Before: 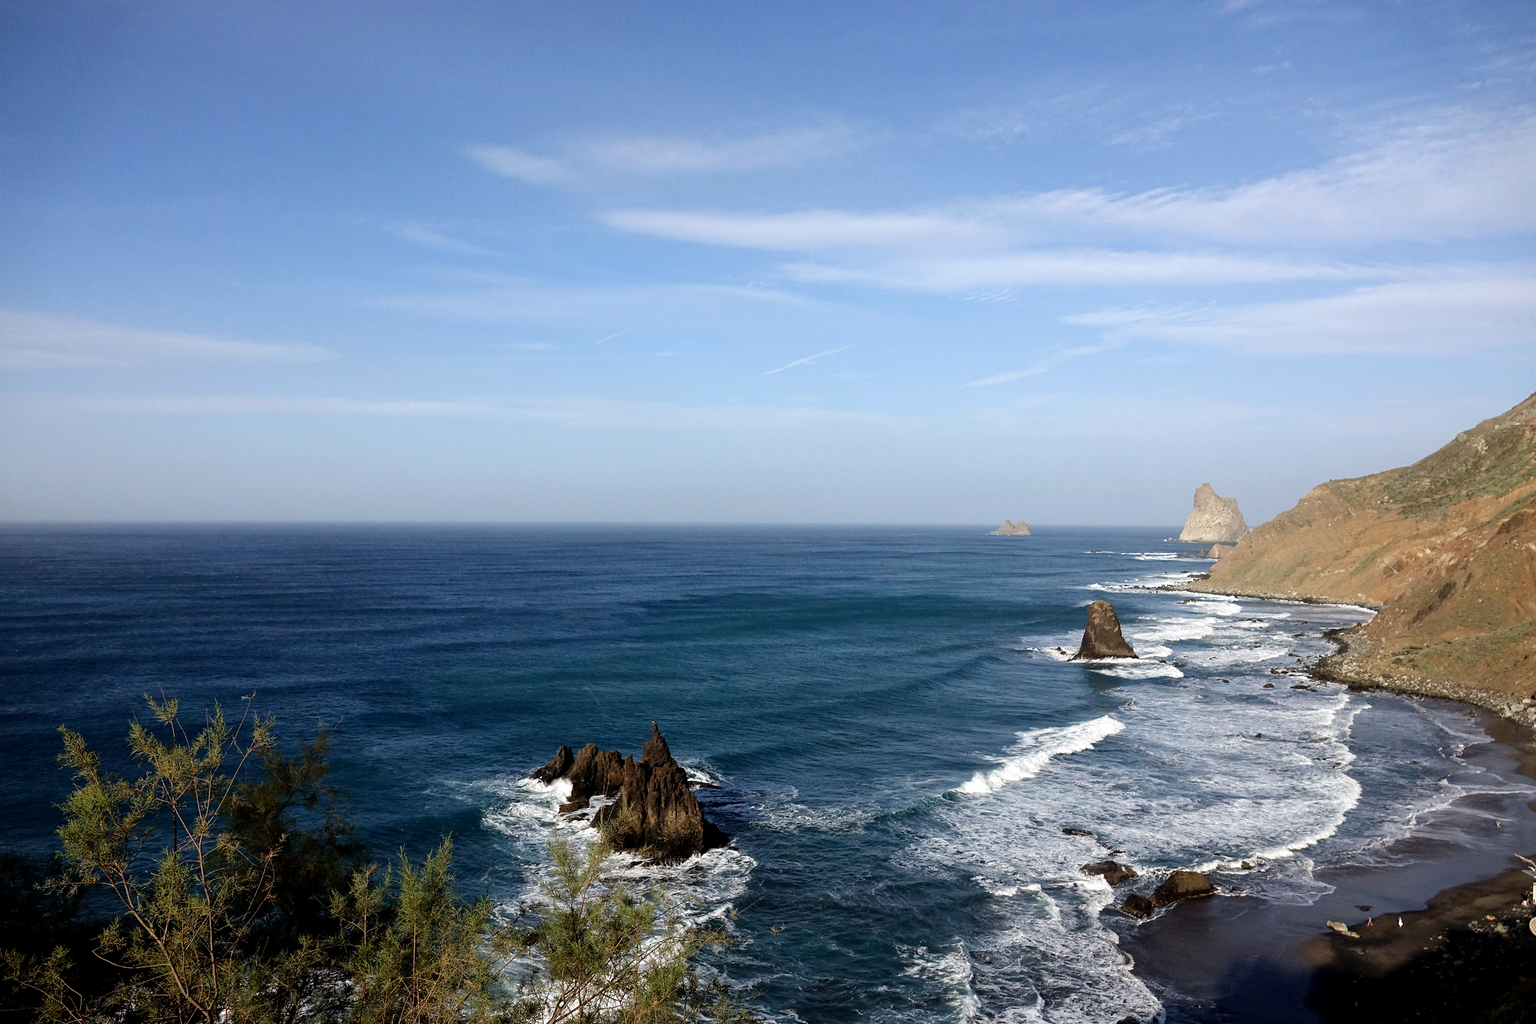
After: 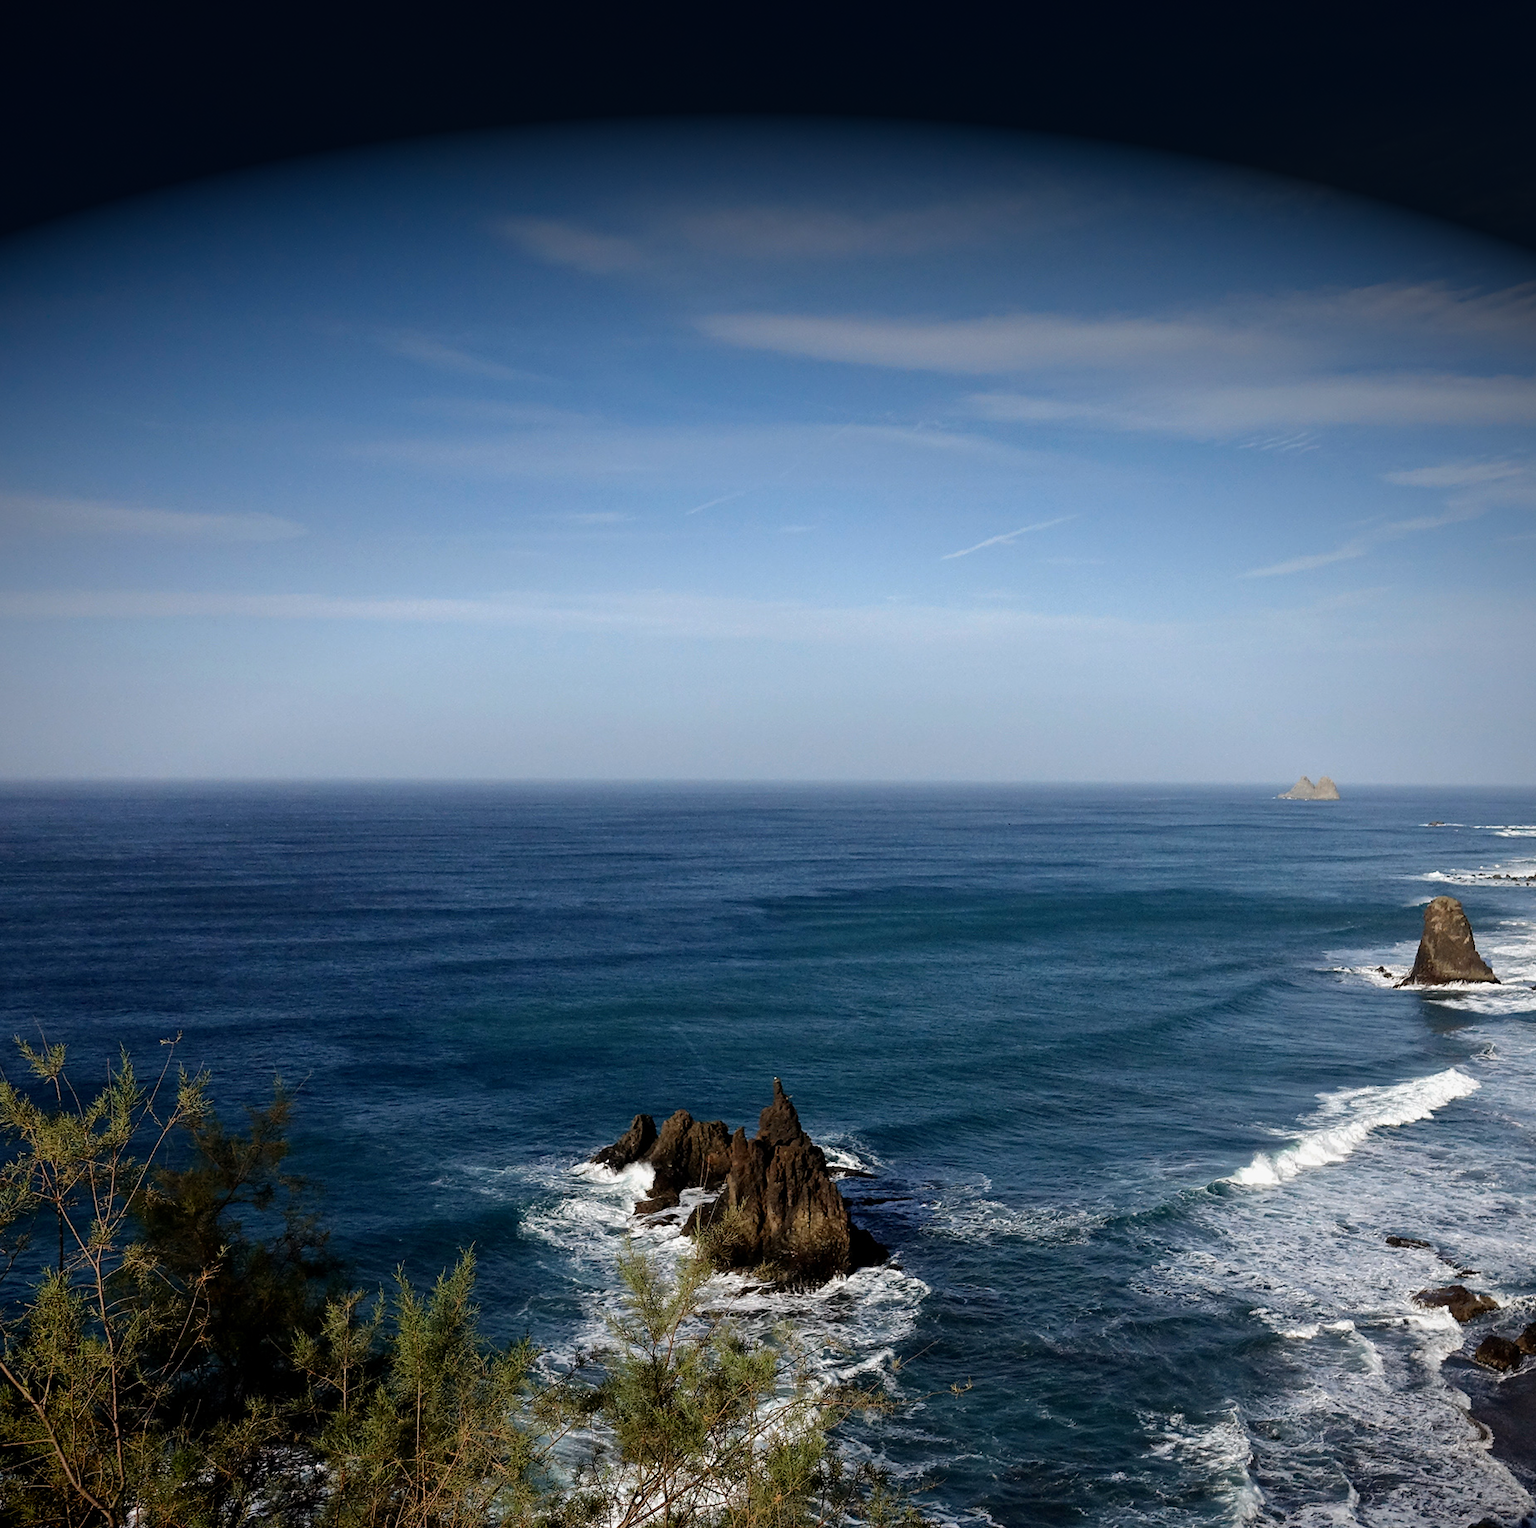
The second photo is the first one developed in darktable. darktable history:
vignetting: fall-off start 97.71%, fall-off radius 100.7%, brightness -0.987, saturation 0.493, center (-0.027, 0.399), width/height ratio 1.371
crop and rotate: left 8.755%, right 24.267%
shadows and highlights: shadows -20.06, white point adjustment -2.06, highlights -35.16
